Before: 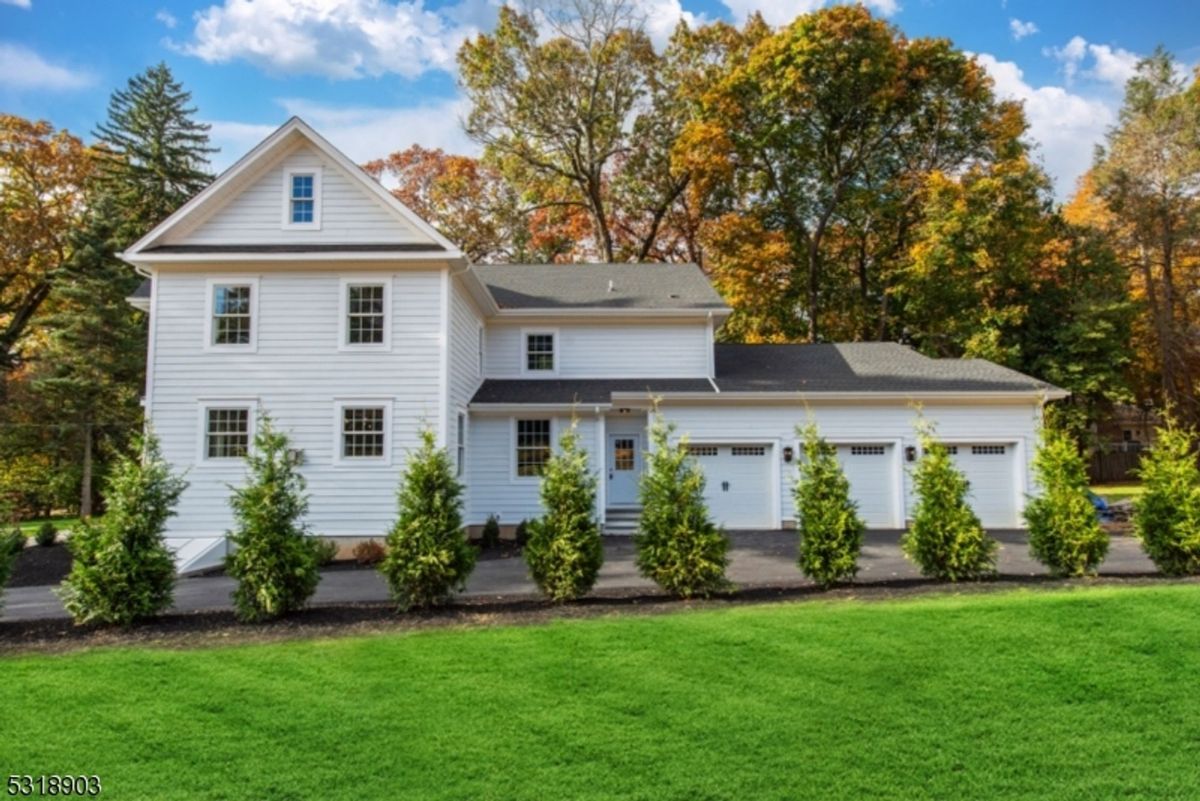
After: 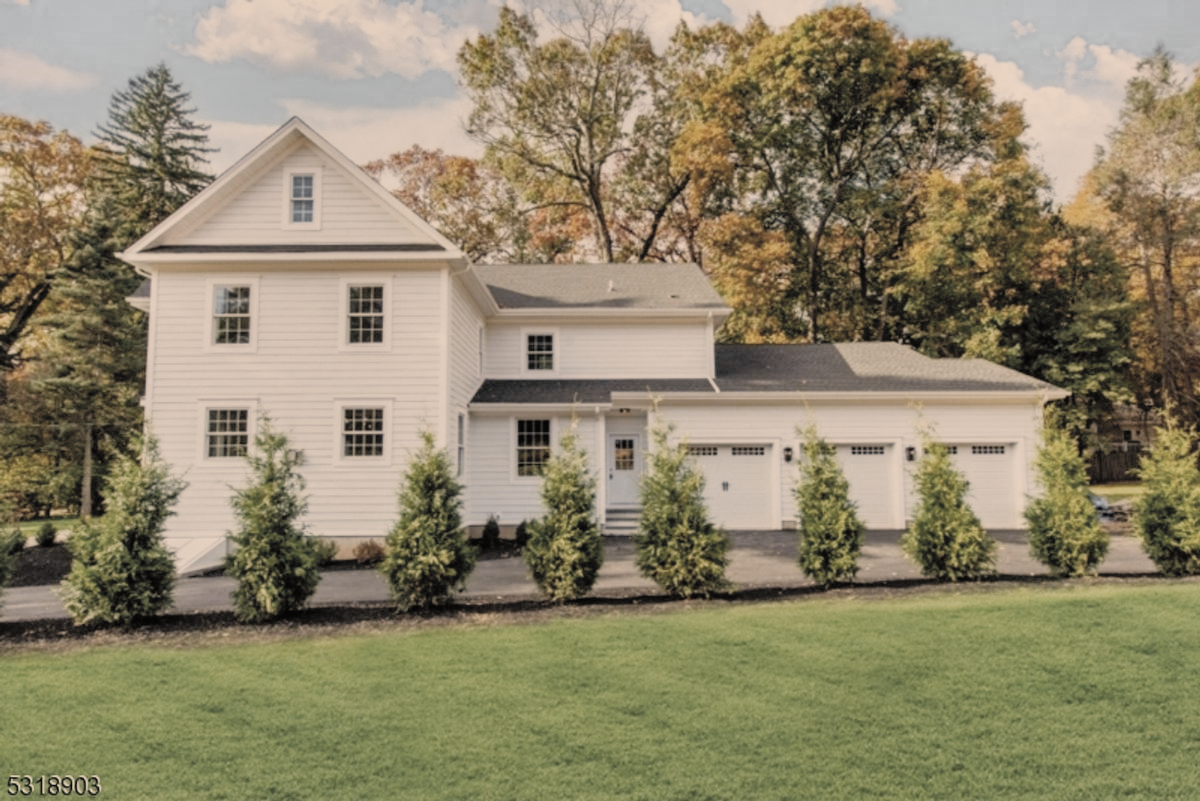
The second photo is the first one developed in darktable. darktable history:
exposure: compensate highlight preservation false
contrast brightness saturation: contrast 0.095, brightness 0.3, saturation 0.149
filmic rgb: black relative exposure -7.65 EV, white relative exposure 4.56 EV, hardness 3.61, add noise in highlights 0, preserve chrominance no, color science v3 (2019), use custom middle-gray values true, contrast in highlights soft
shadows and highlights: low approximation 0.01, soften with gaussian
color correction: highlights a* 14.94, highlights b* 32.35
color zones: curves: ch0 [(0, 0.613) (0.01, 0.613) (0.245, 0.448) (0.498, 0.529) (0.642, 0.665) (0.879, 0.777) (0.99, 0.613)]; ch1 [(0, 0.035) (0.121, 0.189) (0.259, 0.197) (0.415, 0.061) (0.589, 0.022) (0.732, 0.022) (0.857, 0.026) (0.991, 0.053)]
